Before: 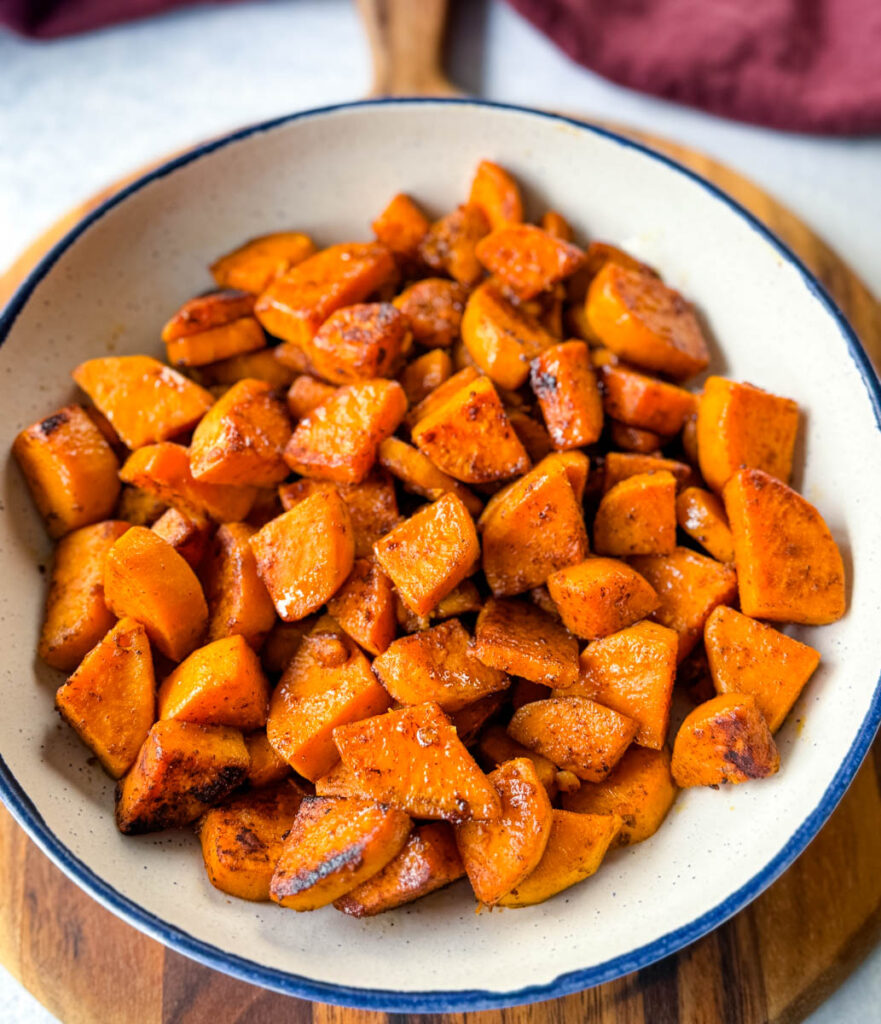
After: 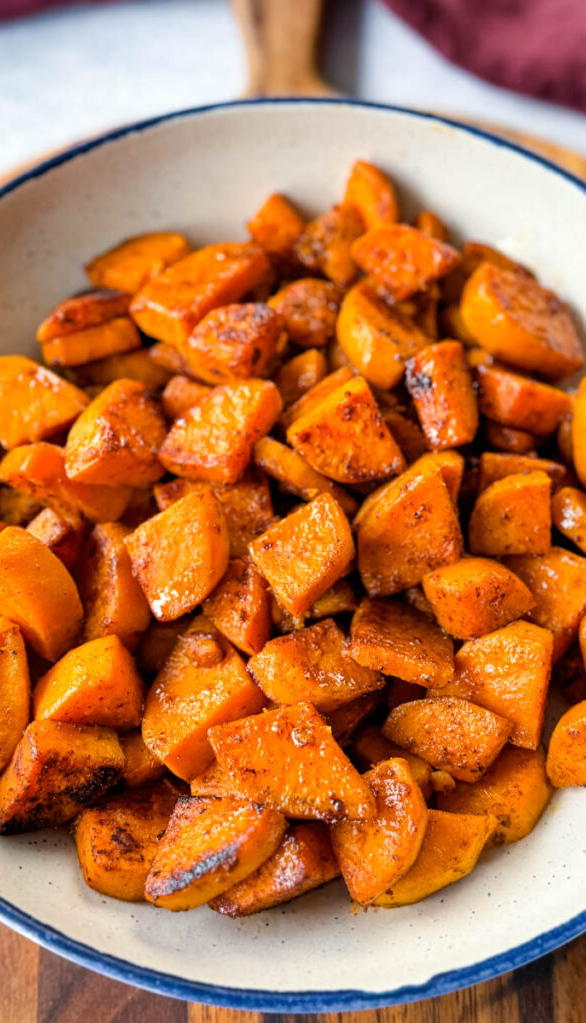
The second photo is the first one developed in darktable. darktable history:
crop and rotate: left 14.285%, right 19.09%
